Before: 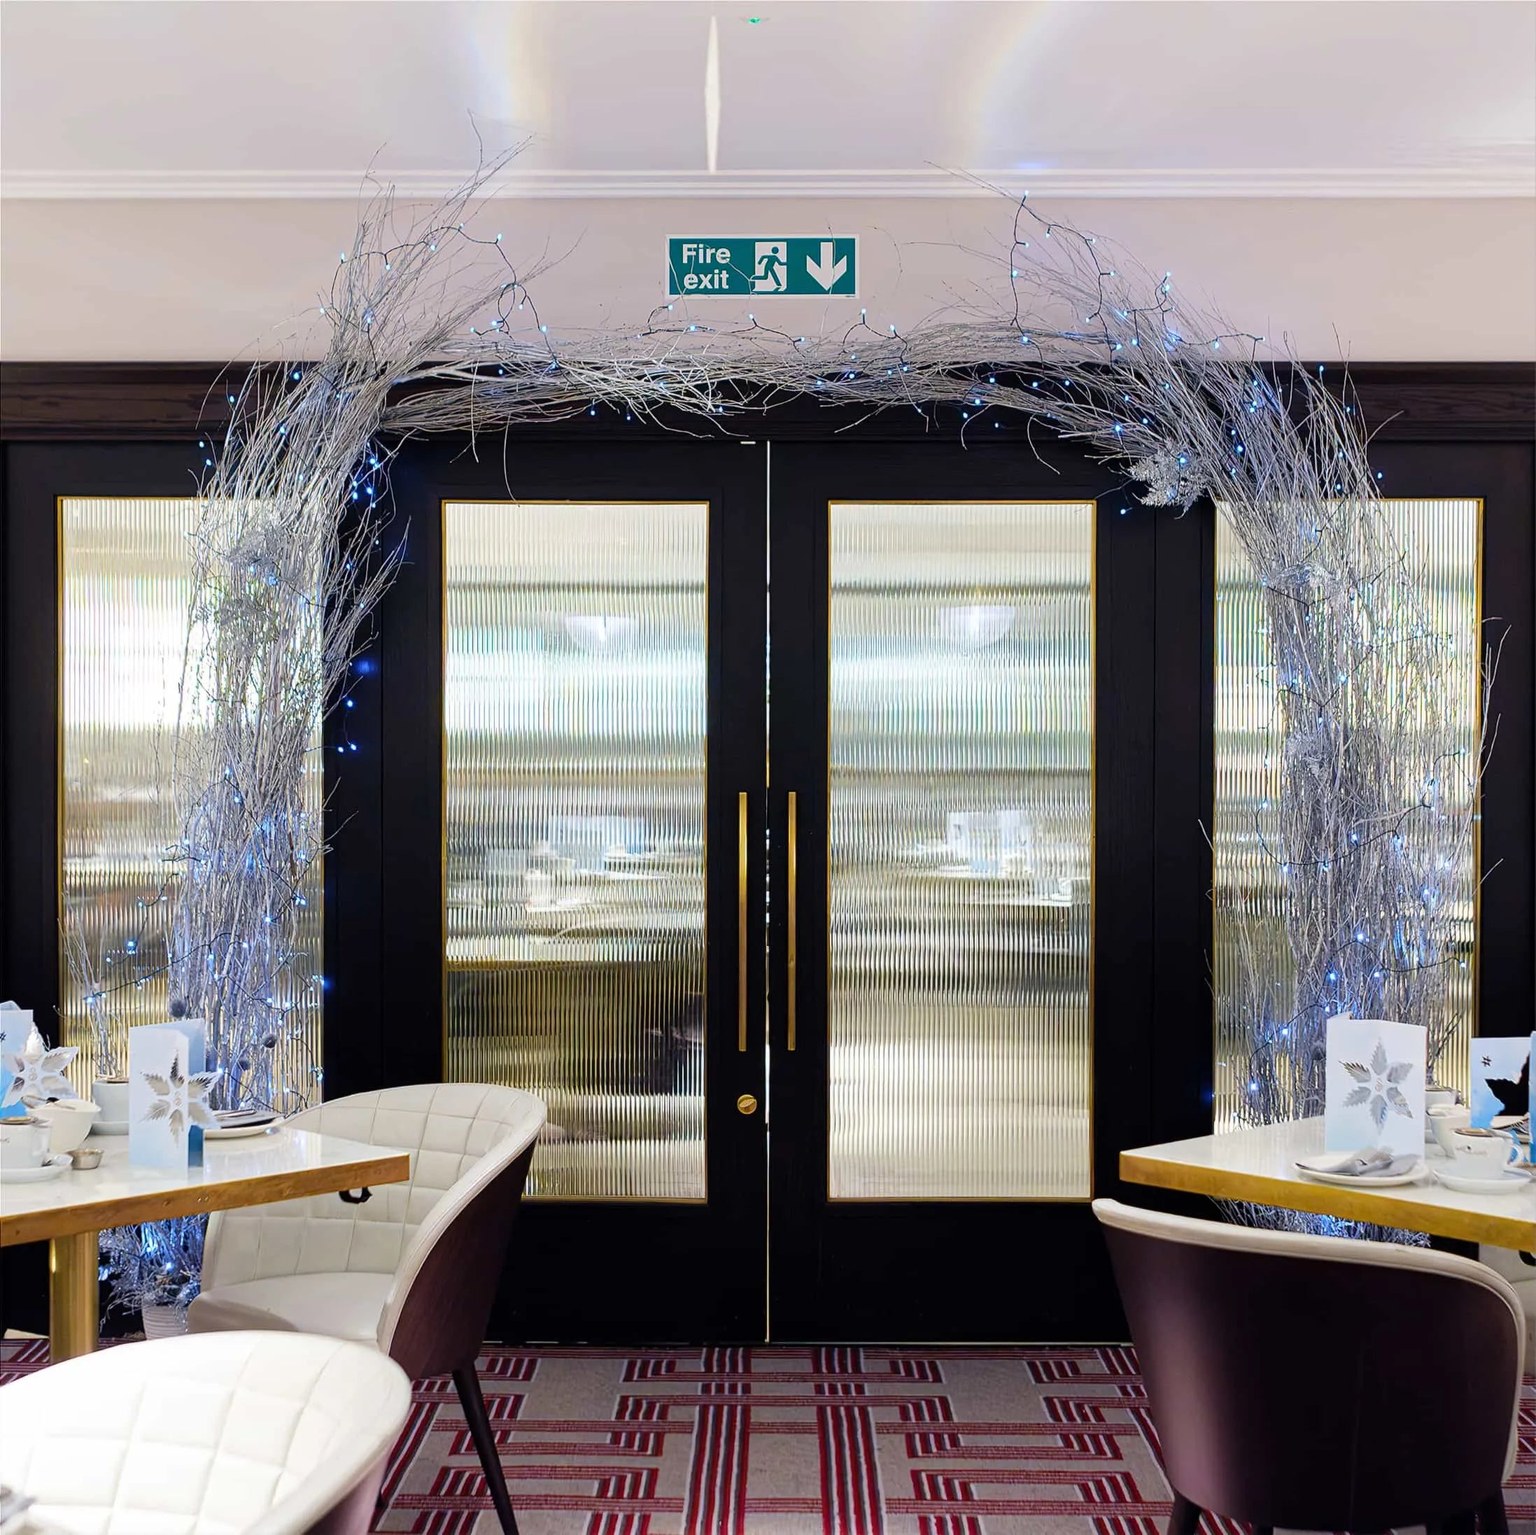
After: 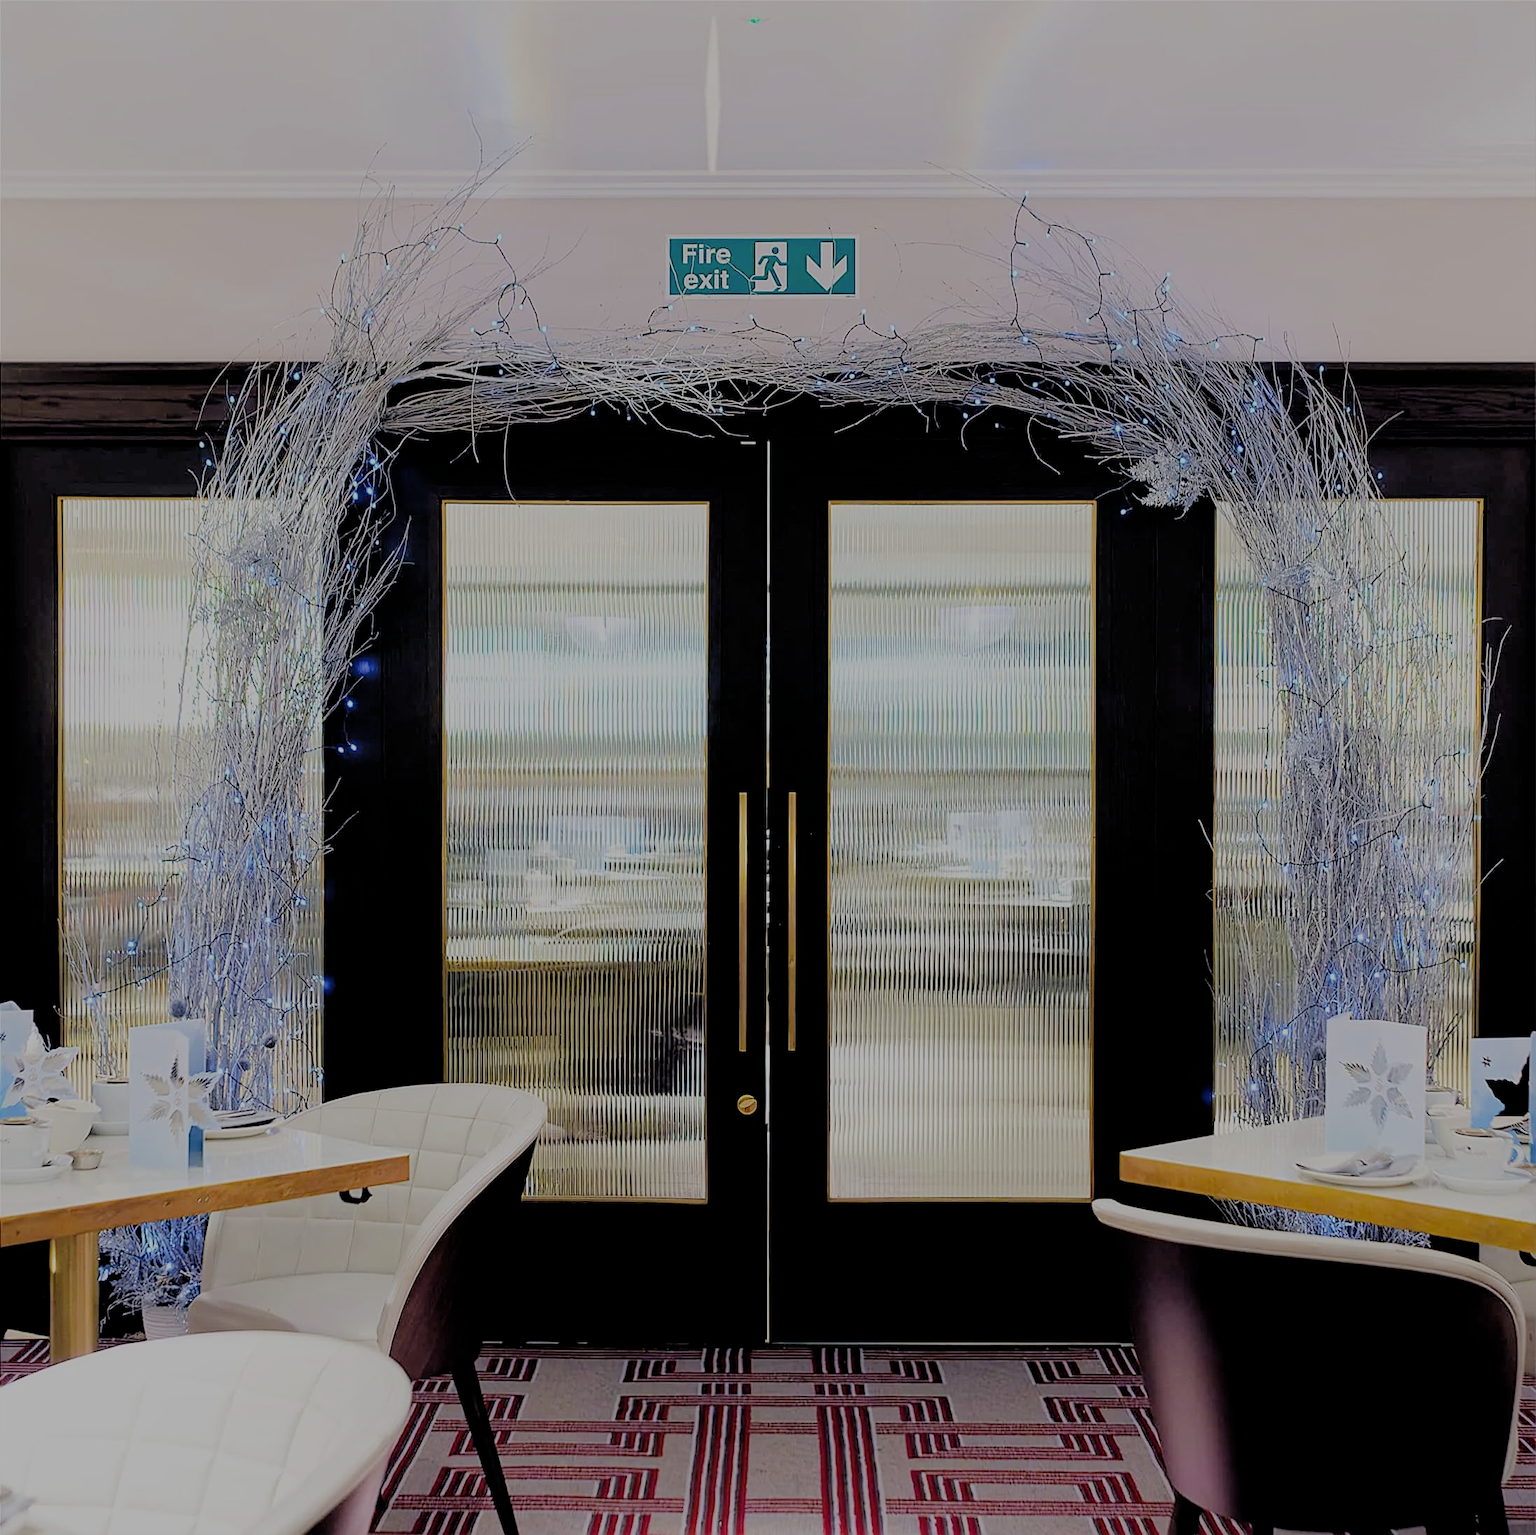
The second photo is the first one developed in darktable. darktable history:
filmic rgb: black relative exposure -4.42 EV, white relative exposure 6.58 EV, hardness 1.85, contrast 0.5
sharpen: on, module defaults
